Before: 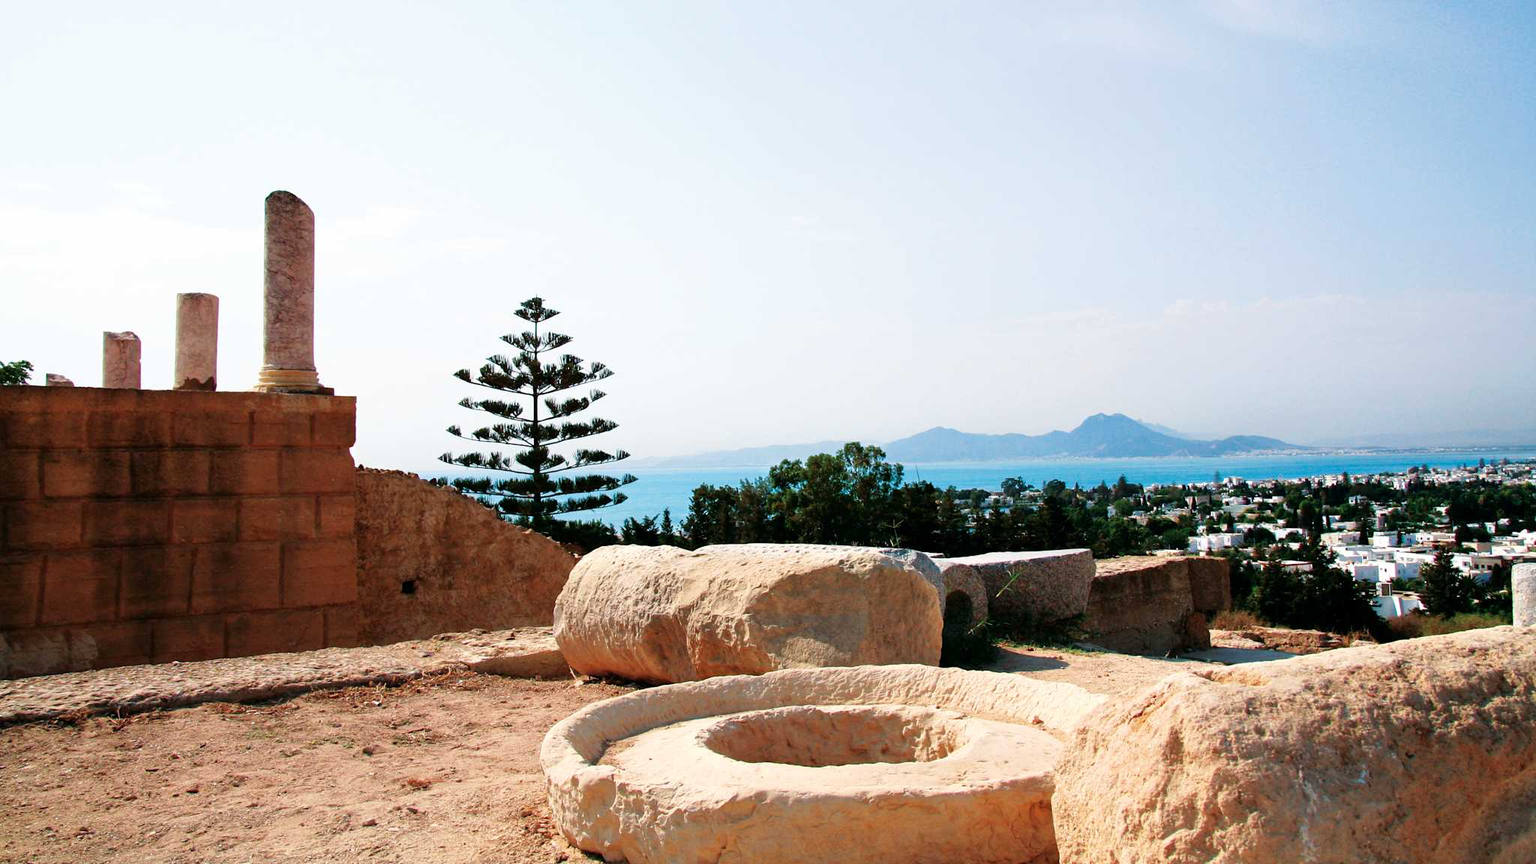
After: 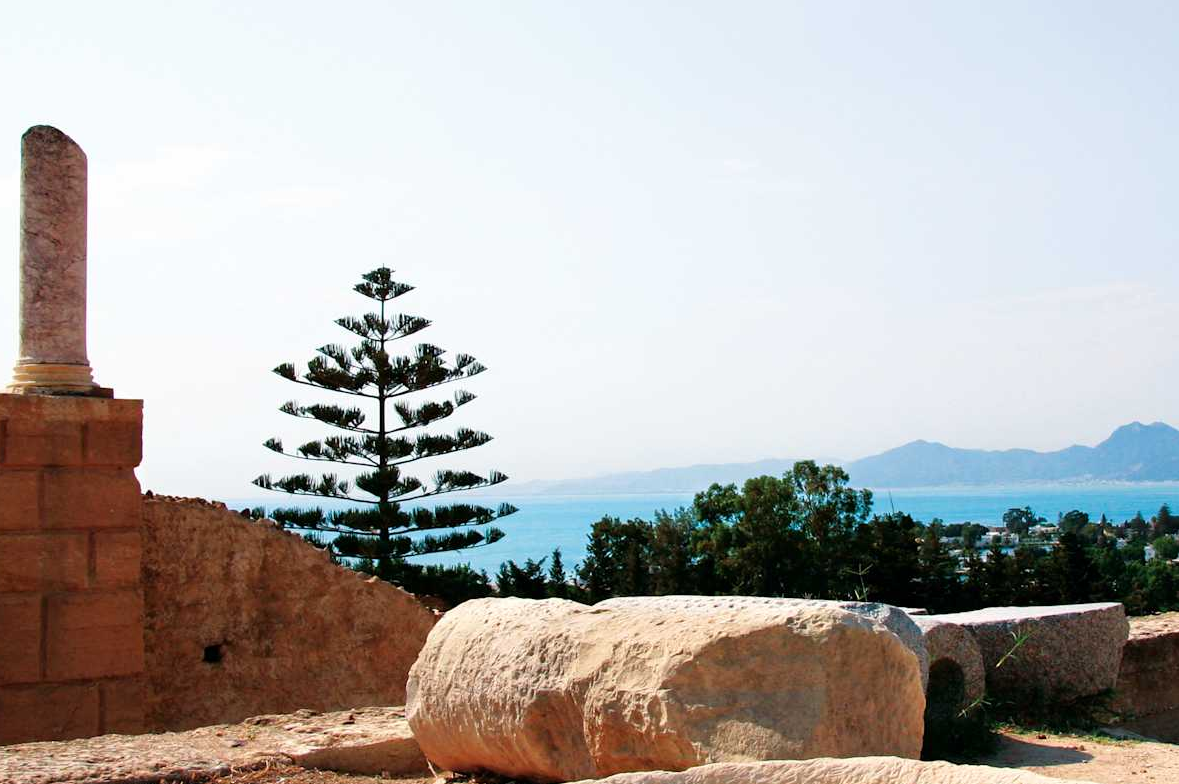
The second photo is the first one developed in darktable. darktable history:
crop: left 16.229%, top 11.216%, right 26.175%, bottom 20.673%
base curve: preserve colors none
